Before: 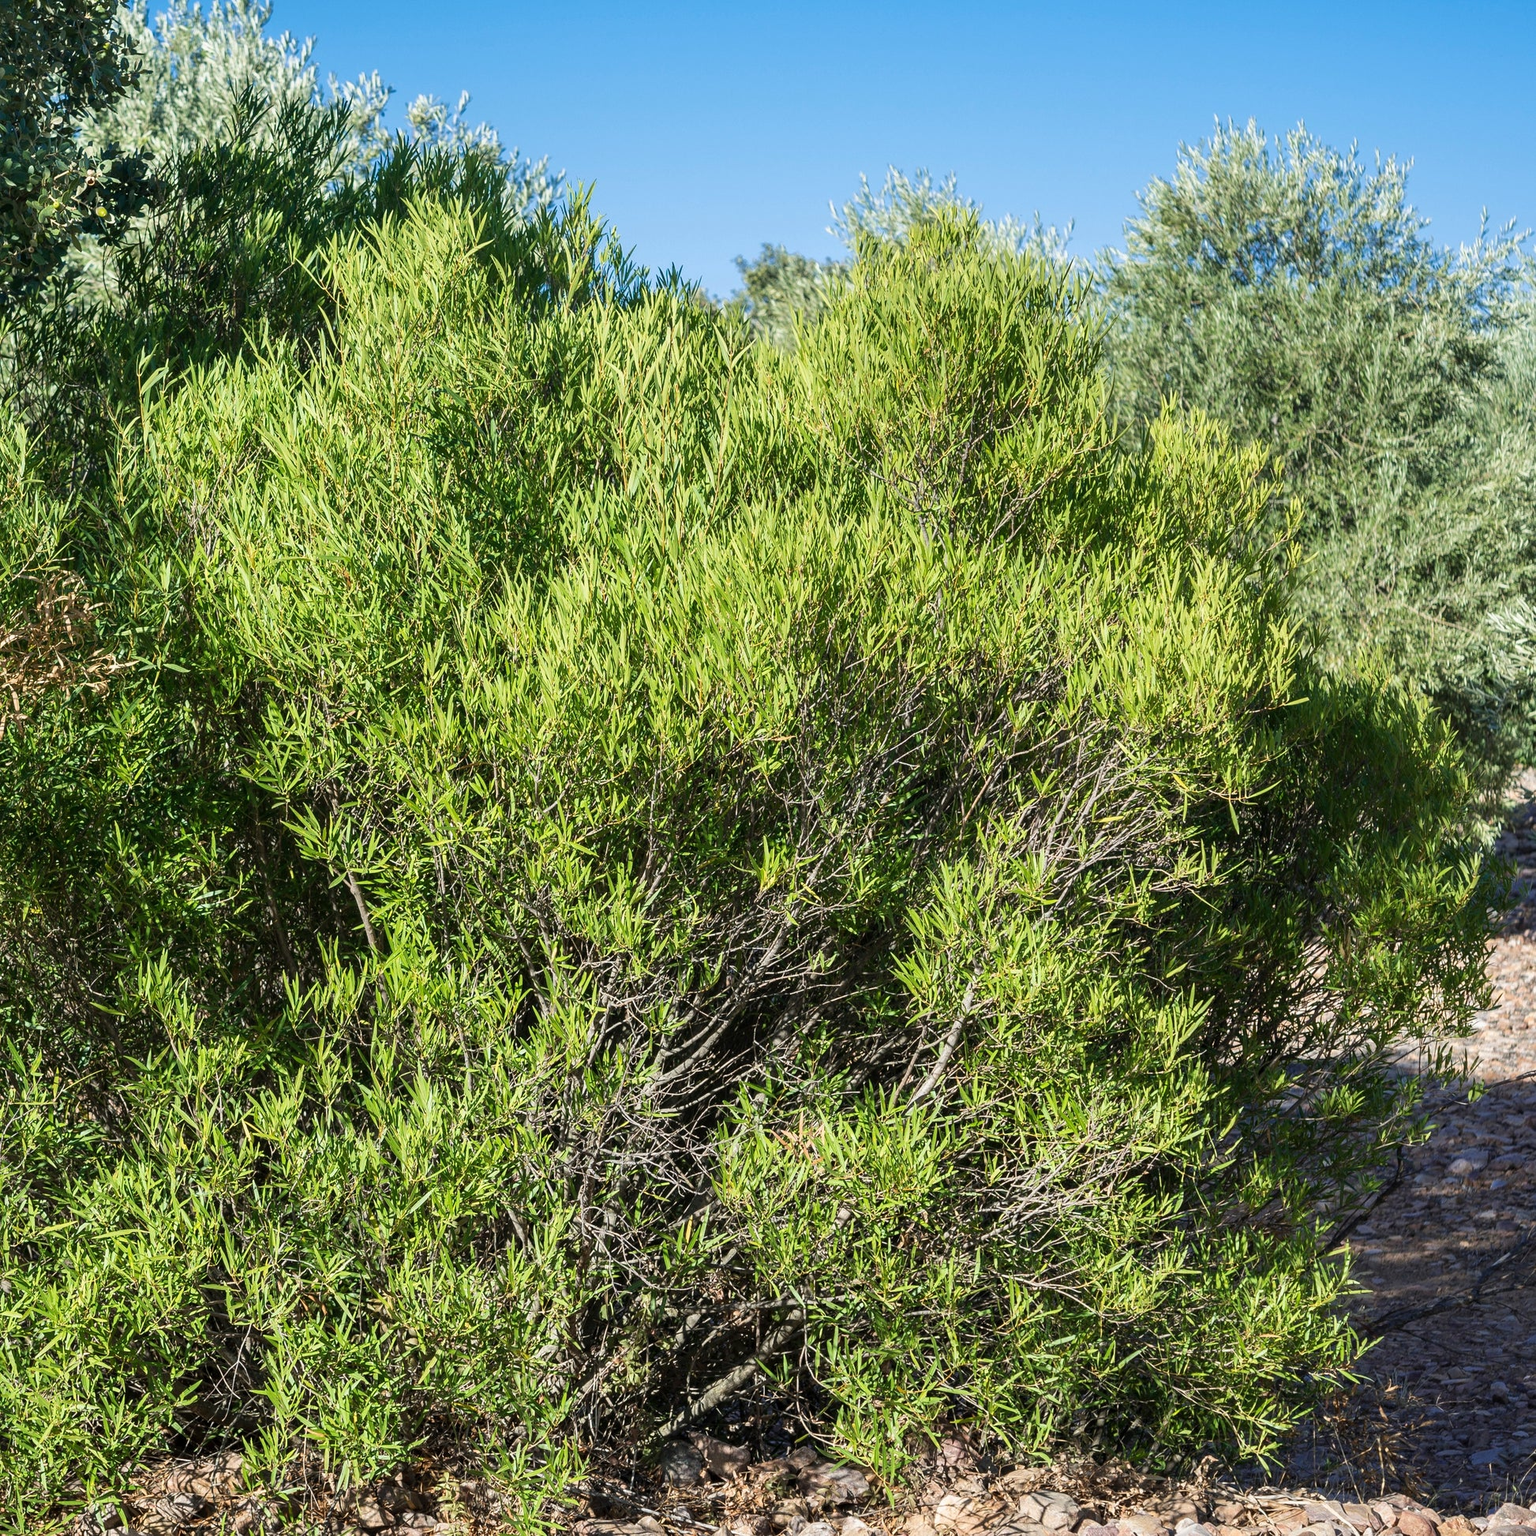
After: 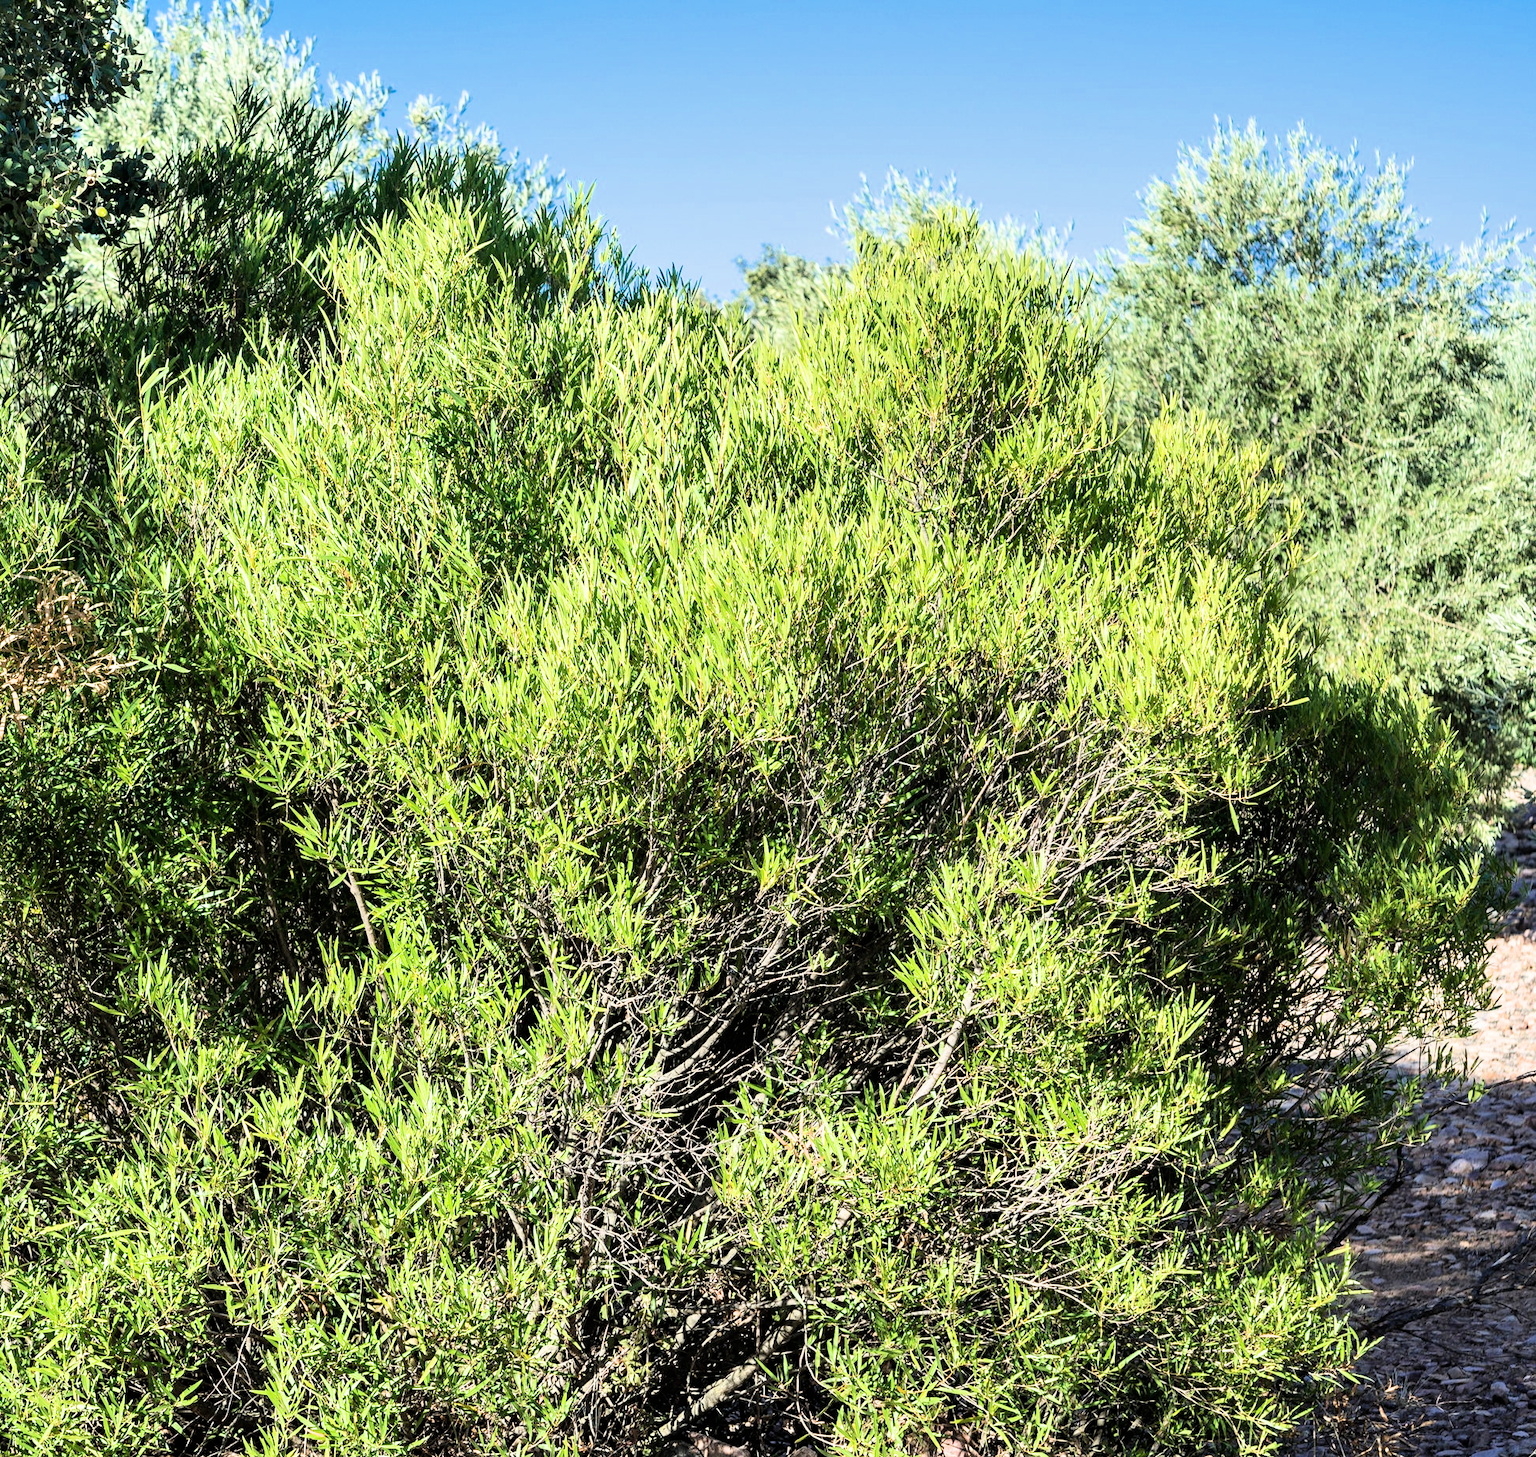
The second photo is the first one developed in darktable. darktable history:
crop and rotate: top 0%, bottom 5.097%
exposure: black level correction 0, exposure 0.953 EV, compensate exposure bias true, compensate highlight preservation false
filmic rgb: hardness 4.17, contrast 1.364, color science v6 (2022)
shadows and highlights: radius 125.46, shadows 30.51, highlights -30.51, low approximation 0.01, soften with gaussian
